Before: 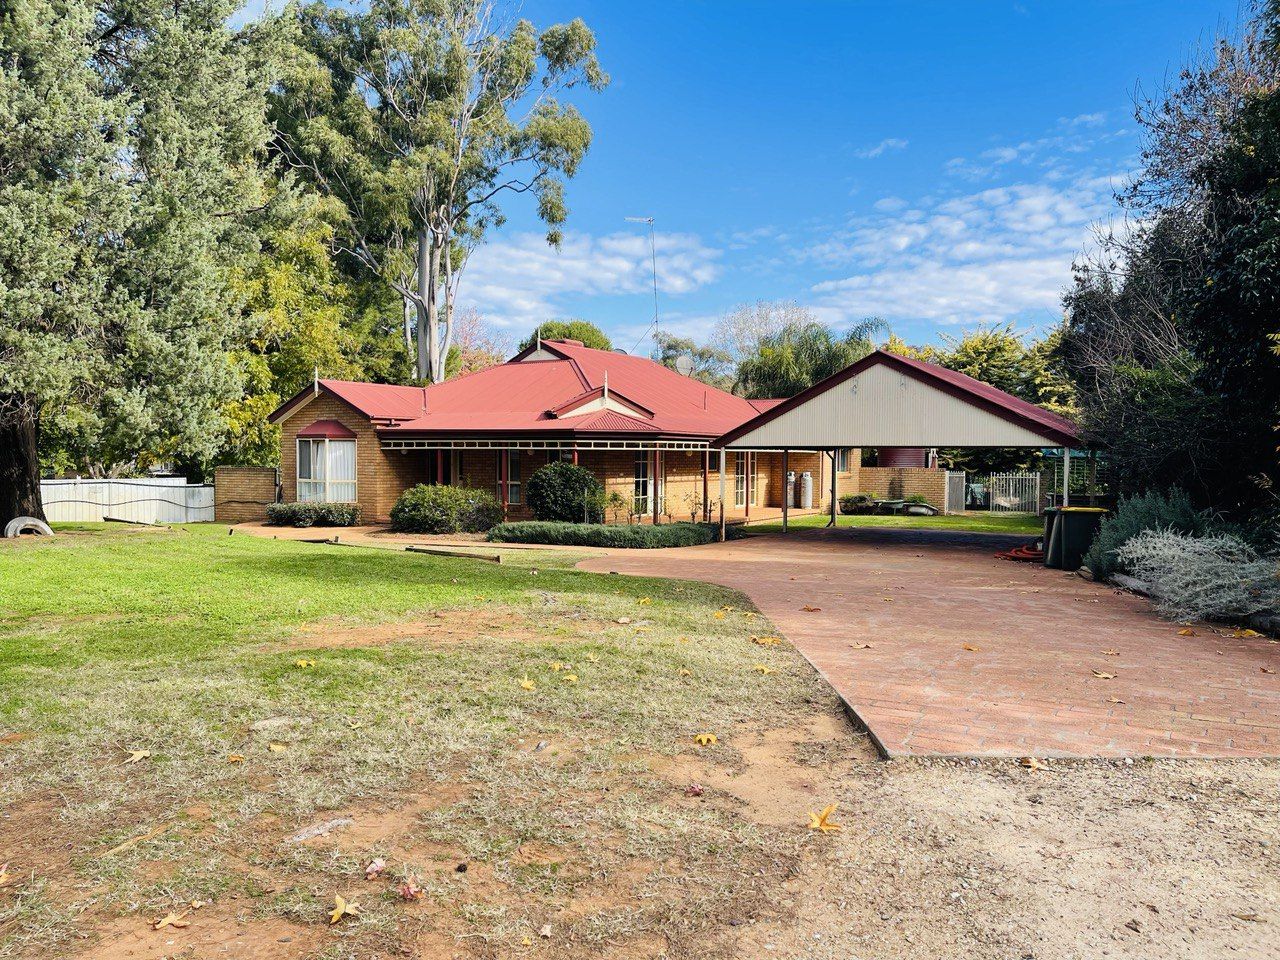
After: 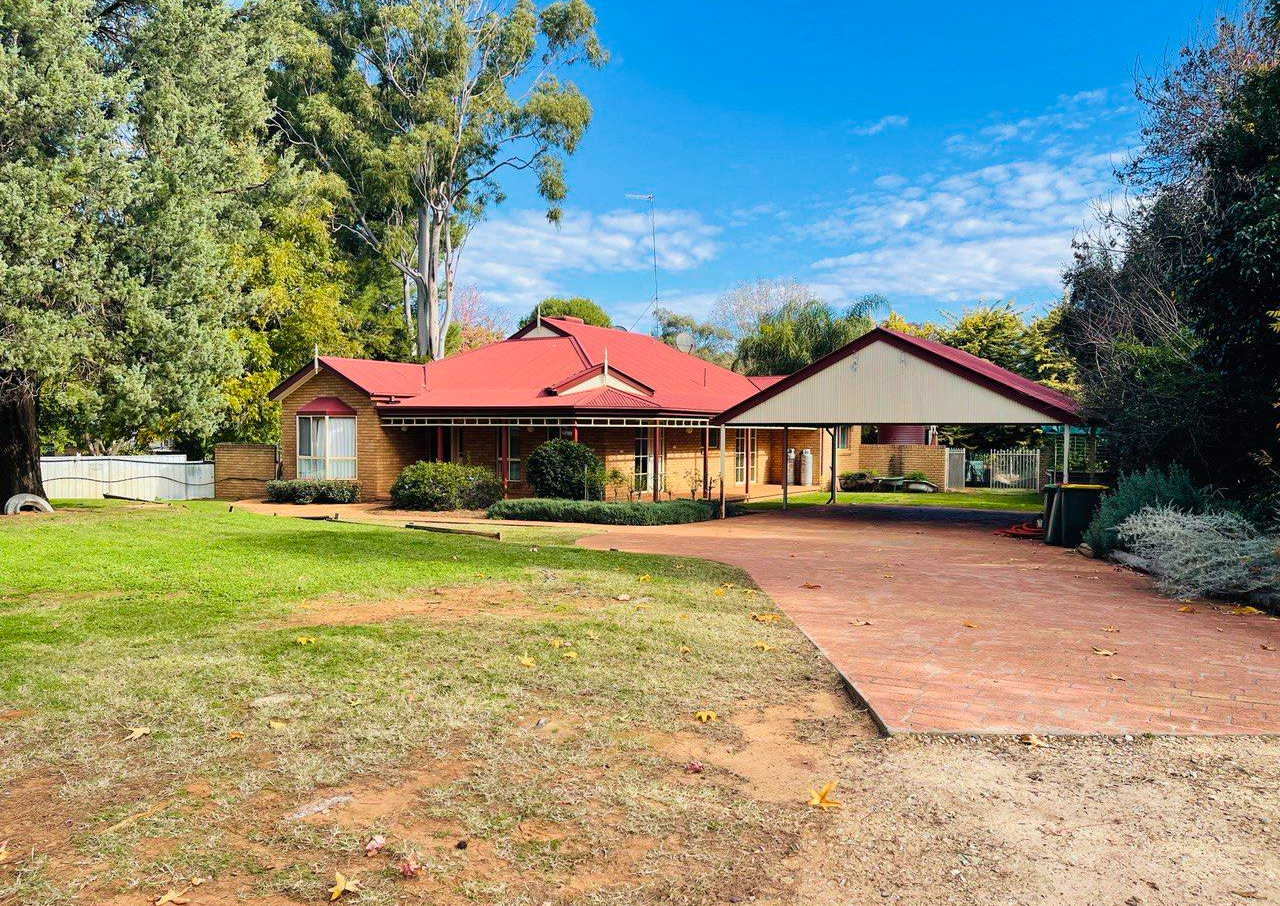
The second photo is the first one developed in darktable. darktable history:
velvia: on, module defaults
crop and rotate: top 2.44%, bottom 3.119%
